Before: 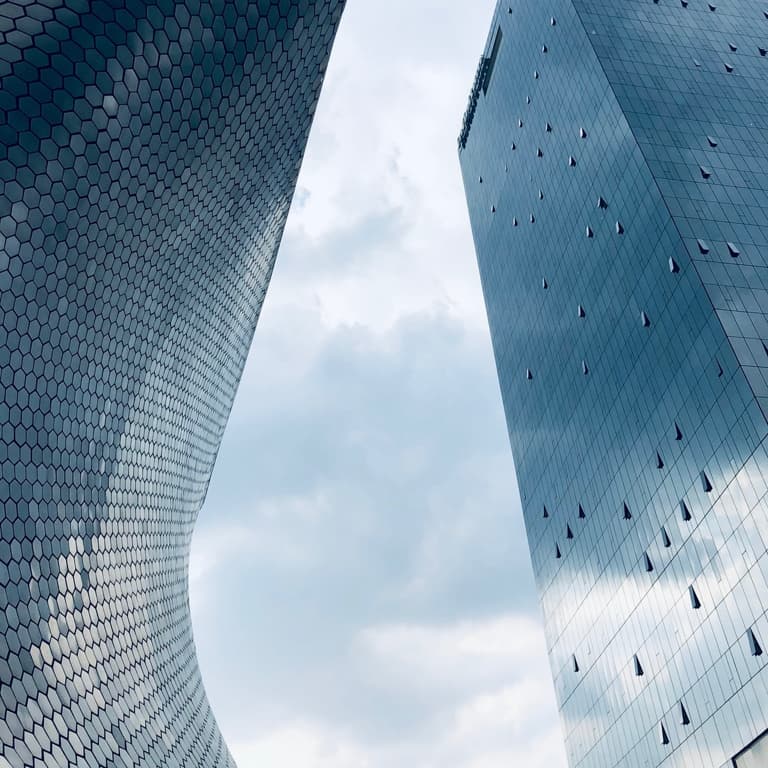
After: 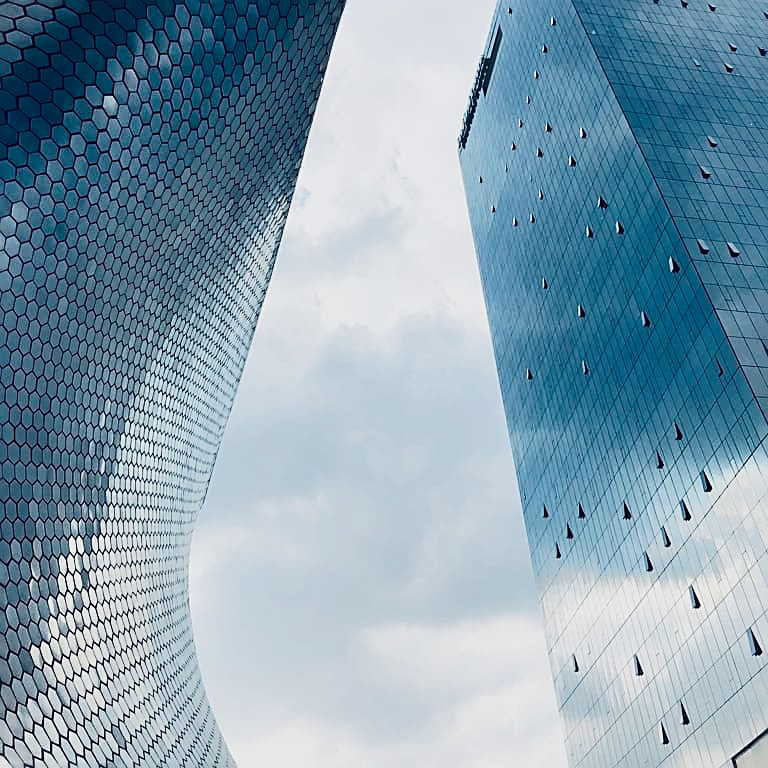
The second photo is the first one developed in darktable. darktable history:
white balance: red 1.009, blue 0.985
sharpen: amount 0.6
tone curve: curves: ch0 [(0, 0) (0.003, 0.04) (0.011, 0.04) (0.025, 0.043) (0.044, 0.049) (0.069, 0.066) (0.1, 0.095) (0.136, 0.121) (0.177, 0.154) (0.224, 0.211) (0.277, 0.281) (0.335, 0.358) (0.399, 0.452) (0.468, 0.54) (0.543, 0.628) (0.623, 0.721) (0.709, 0.801) (0.801, 0.883) (0.898, 0.948) (1, 1)], preserve colors none
tone equalizer: -7 EV -0.63 EV, -6 EV 1 EV, -5 EV -0.45 EV, -4 EV 0.43 EV, -3 EV 0.41 EV, -2 EV 0.15 EV, -1 EV -0.15 EV, +0 EV -0.39 EV, smoothing diameter 25%, edges refinement/feathering 10, preserve details guided filter
